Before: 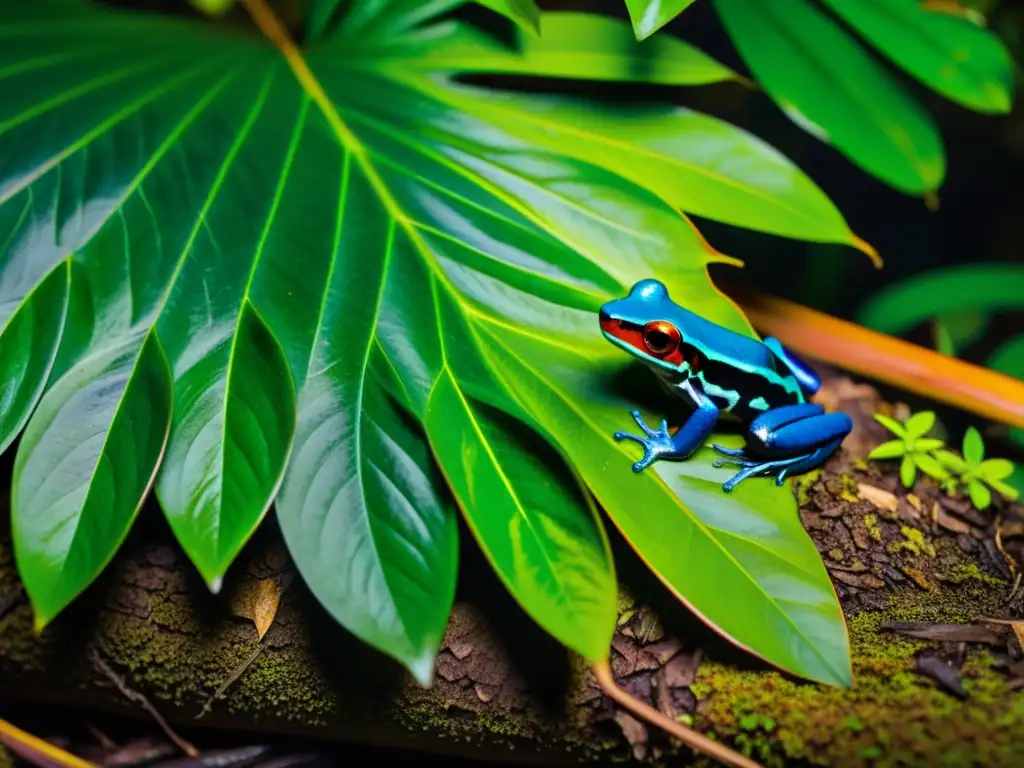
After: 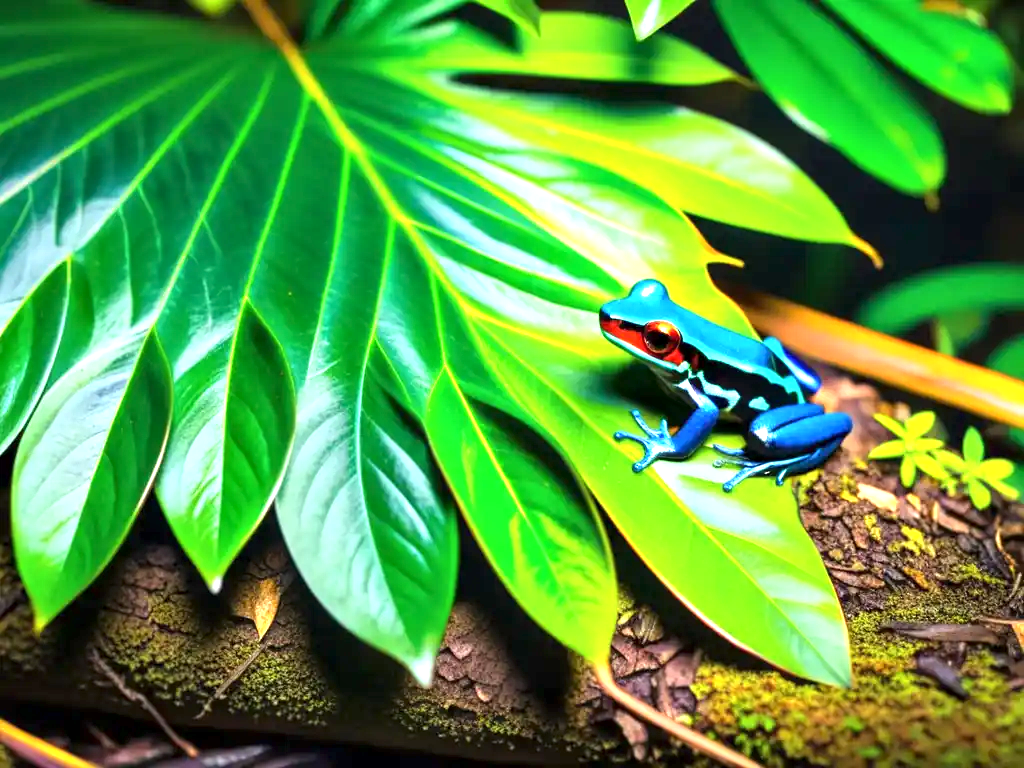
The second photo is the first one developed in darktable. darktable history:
local contrast: highlights 105%, shadows 102%, detail 119%, midtone range 0.2
exposure: black level correction 0, exposure 1.37 EV, compensate exposure bias true, compensate highlight preservation false
